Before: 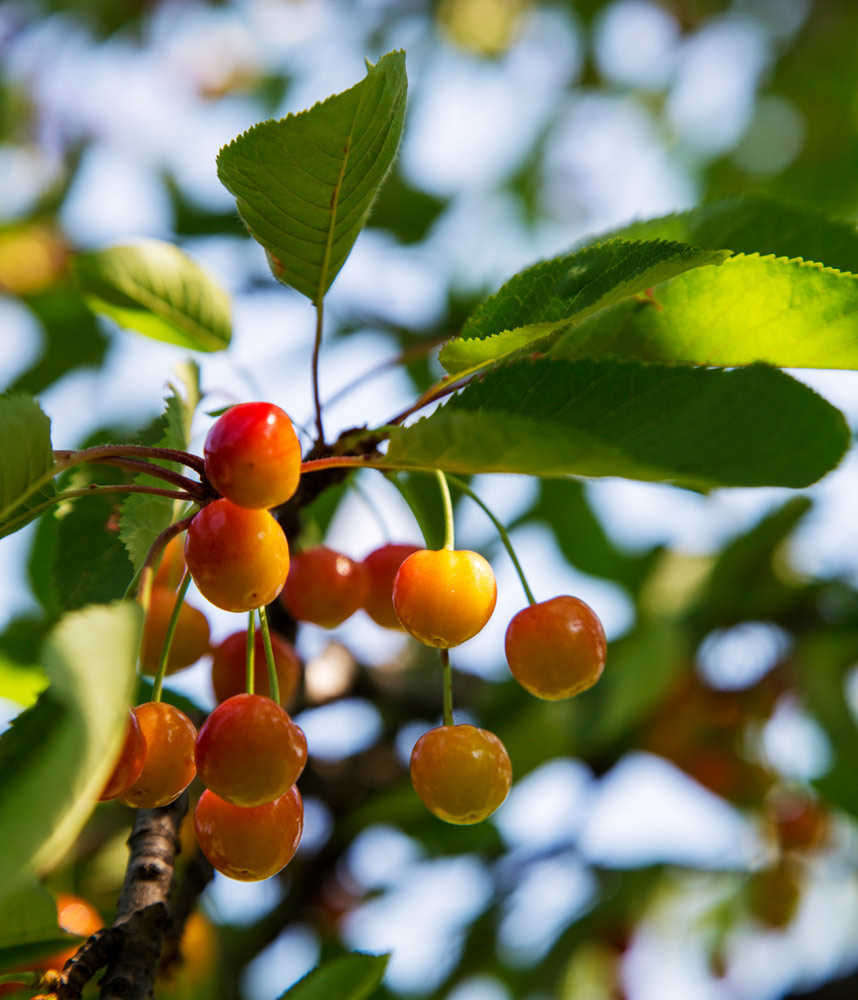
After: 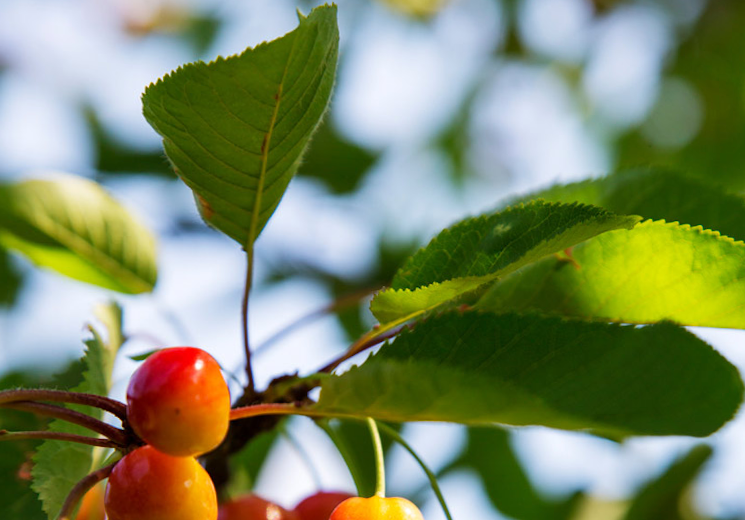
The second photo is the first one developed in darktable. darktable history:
crop and rotate: left 11.812%, bottom 42.776%
rotate and perspective: rotation -0.013°, lens shift (vertical) -0.027, lens shift (horizontal) 0.178, crop left 0.016, crop right 0.989, crop top 0.082, crop bottom 0.918
